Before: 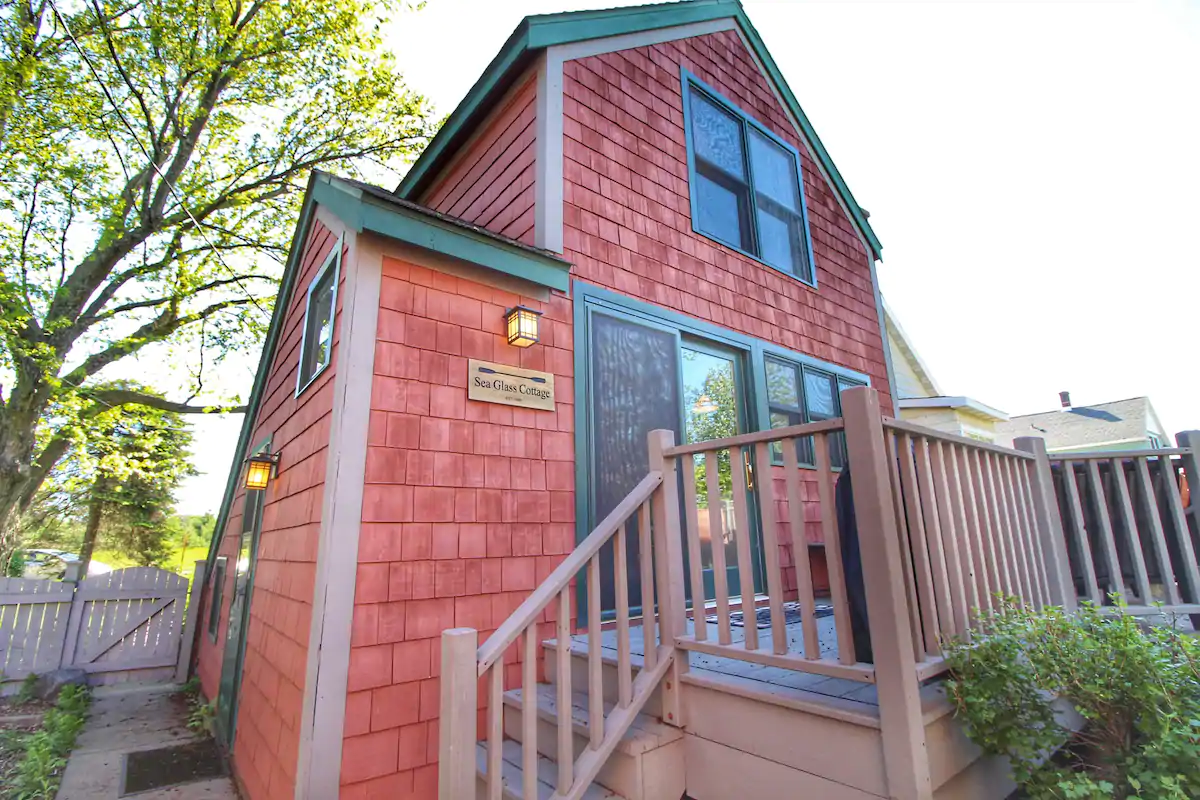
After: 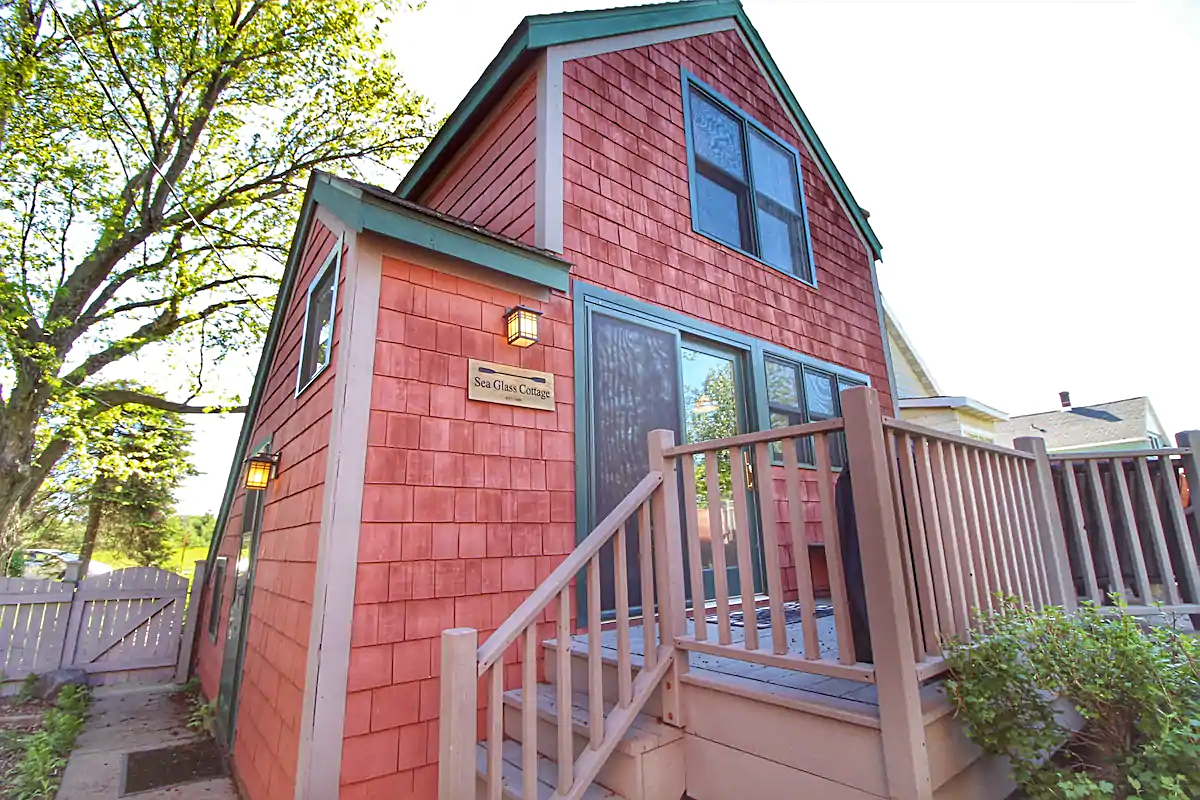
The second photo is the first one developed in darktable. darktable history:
color balance: mode lift, gamma, gain (sRGB), lift [1, 1.049, 1, 1]
shadows and highlights: shadows 35, highlights -35, soften with gaussian
sharpen: on, module defaults
